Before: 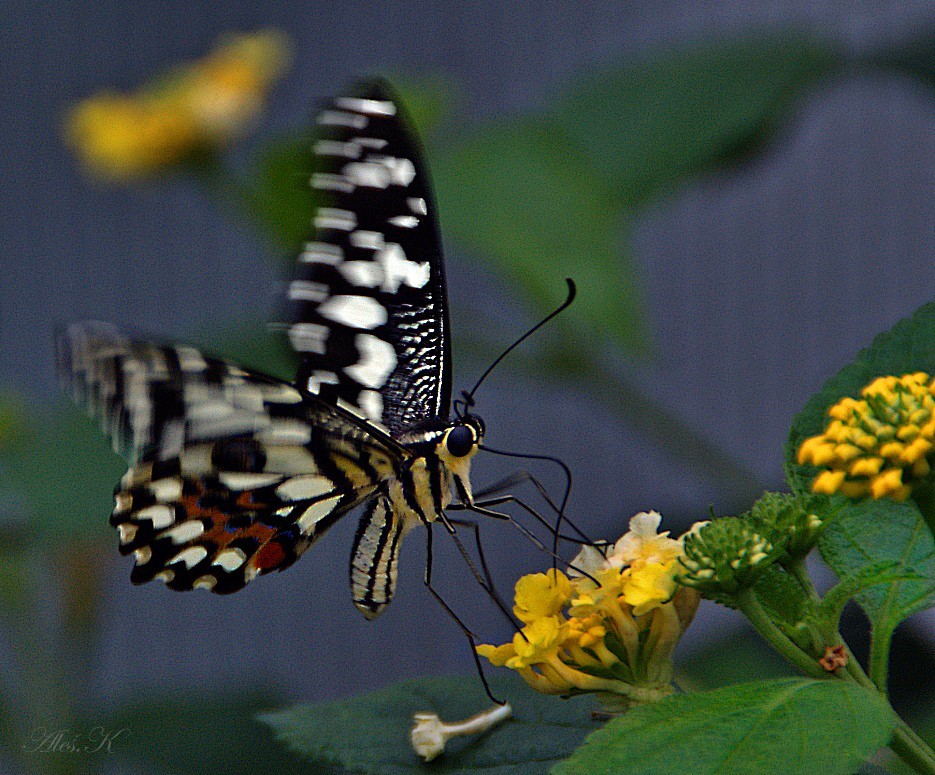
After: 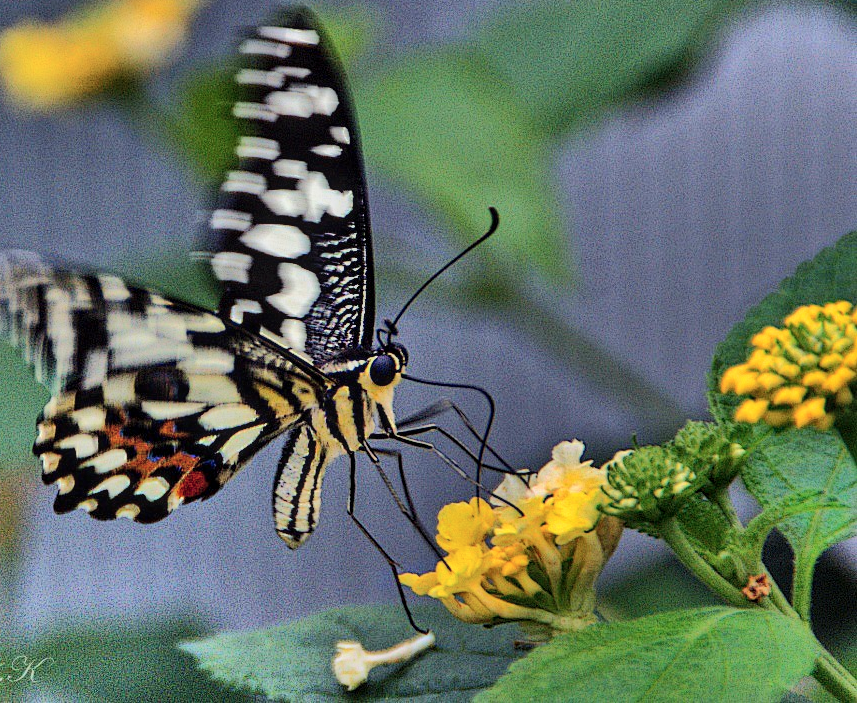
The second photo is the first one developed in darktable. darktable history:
local contrast: on, module defaults
crop and rotate: left 8.262%, top 9.226%
shadows and highlights: radius 123.98, shadows 100, white point adjustment -3, highlights -100, highlights color adjustment 89.84%, soften with gaussian
